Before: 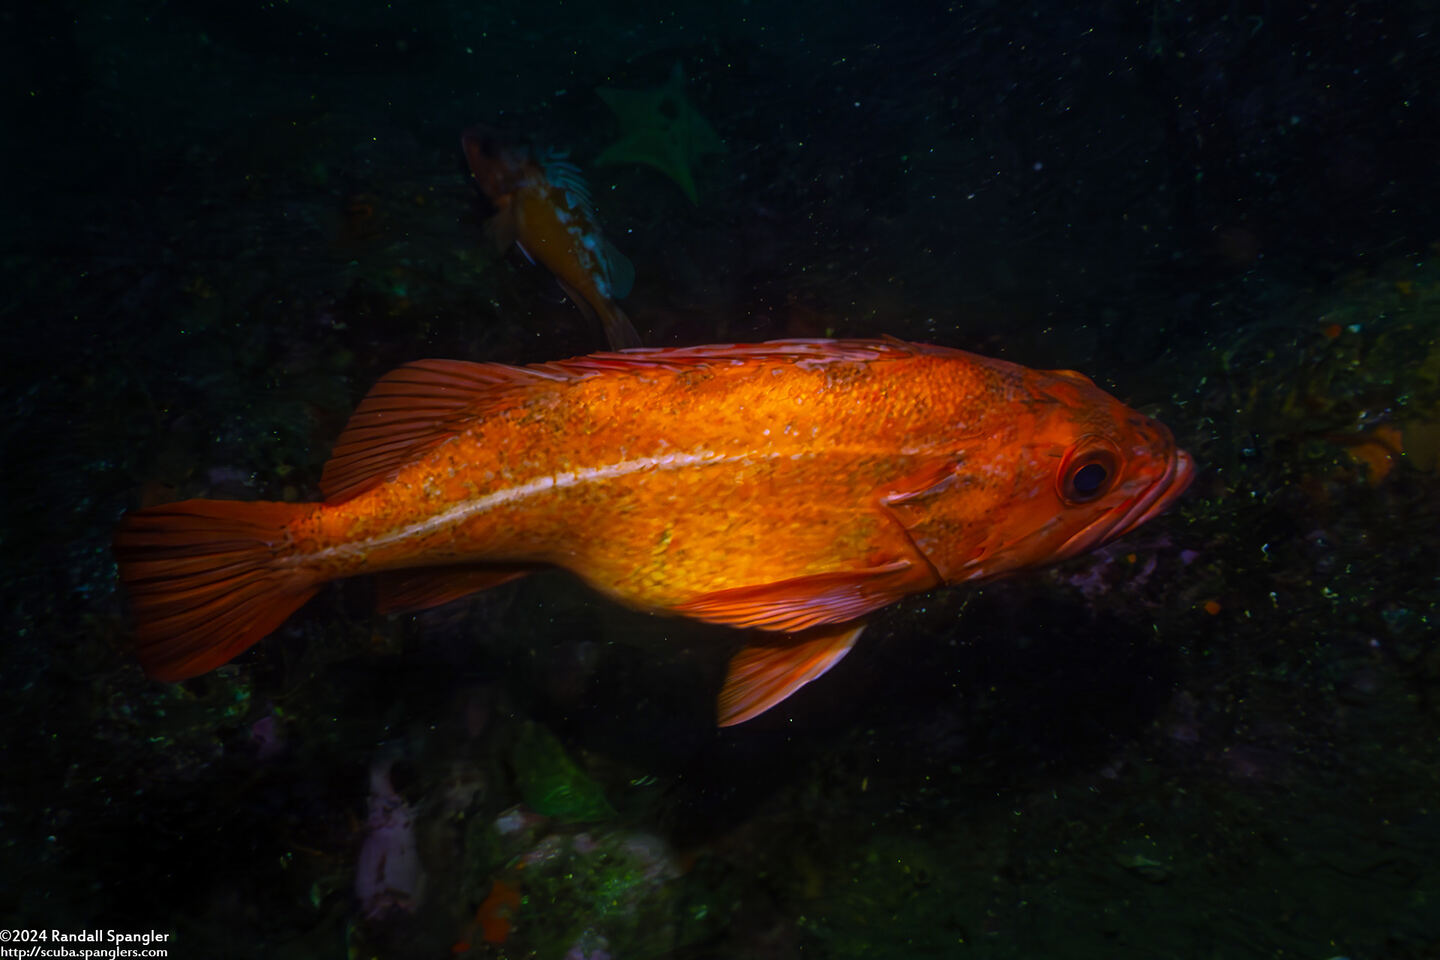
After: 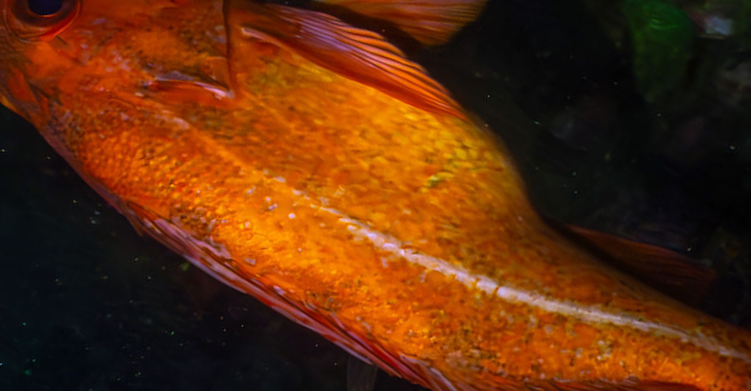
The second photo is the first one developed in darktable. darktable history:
crop and rotate: angle 147.33°, left 9.165%, top 15.565%, right 4.593%, bottom 17.112%
